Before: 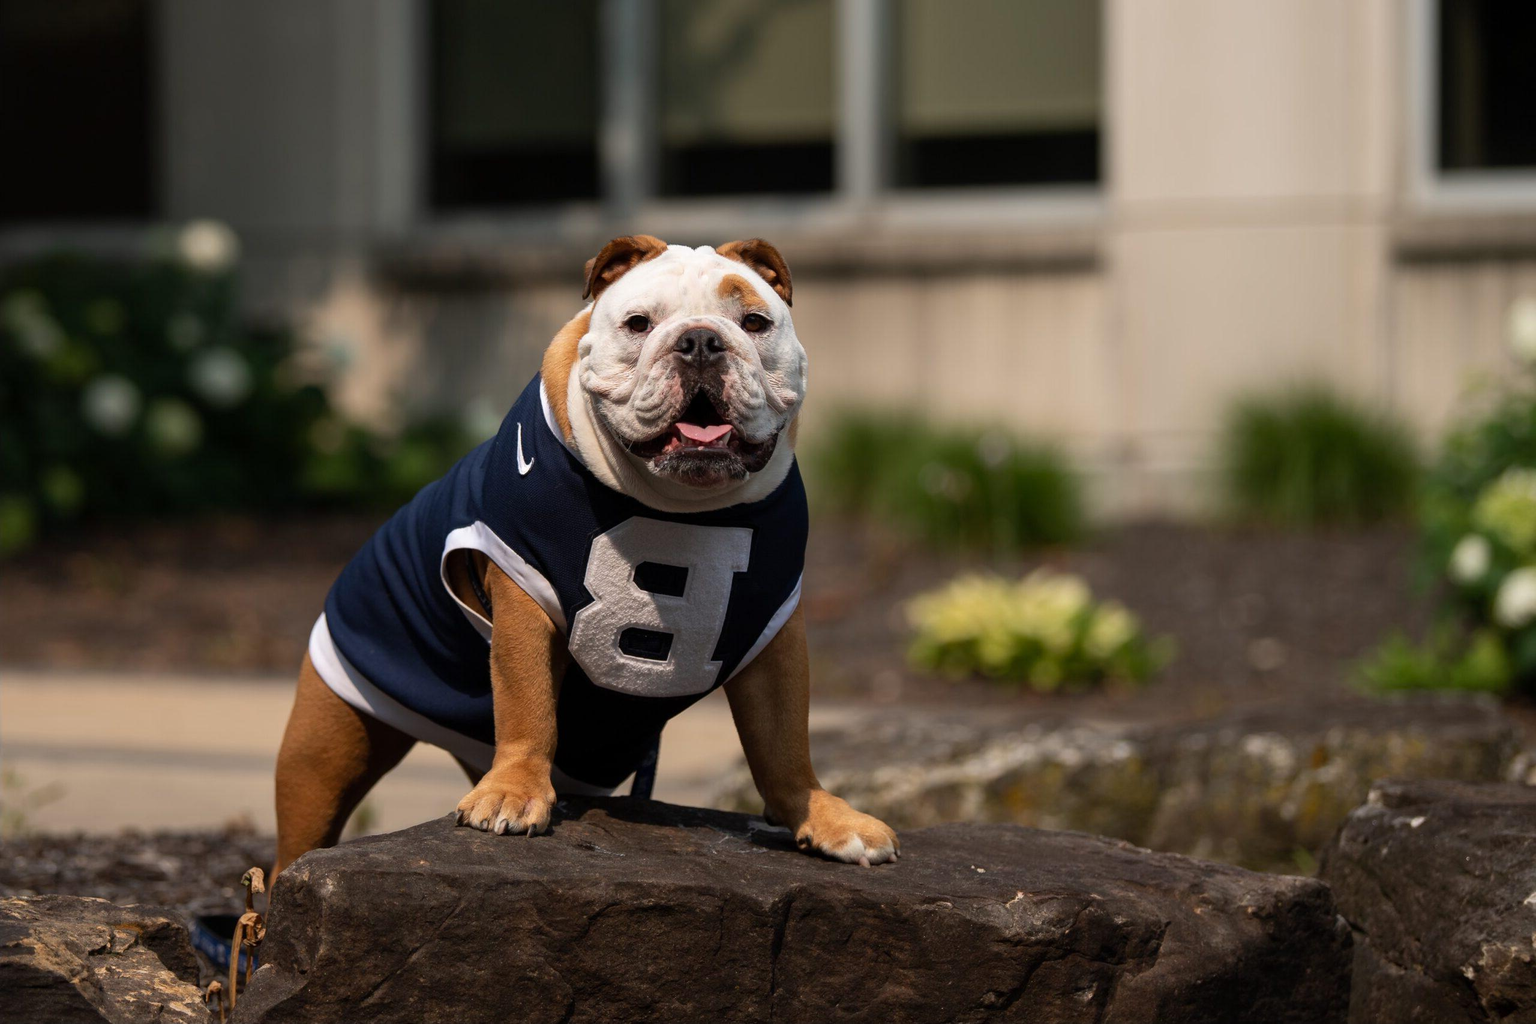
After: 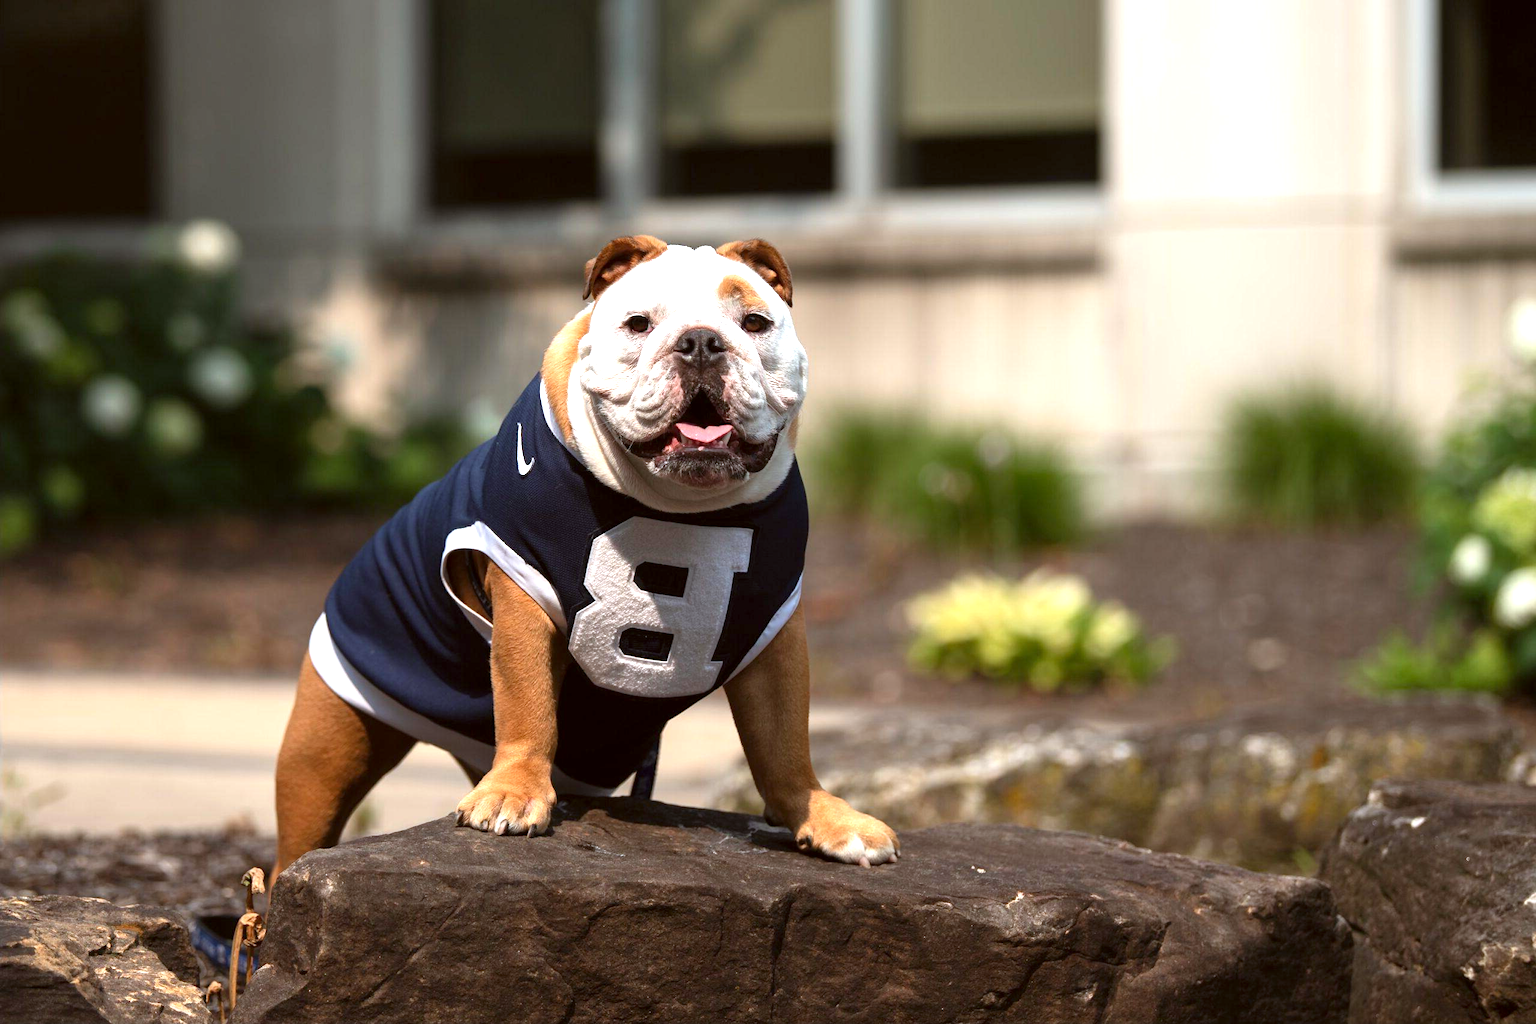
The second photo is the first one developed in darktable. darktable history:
exposure: black level correction 0, exposure 1.1 EV, compensate highlight preservation false
color correction: highlights a* -3.28, highlights b* -6.24, shadows a* 3.1, shadows b* 5.19
